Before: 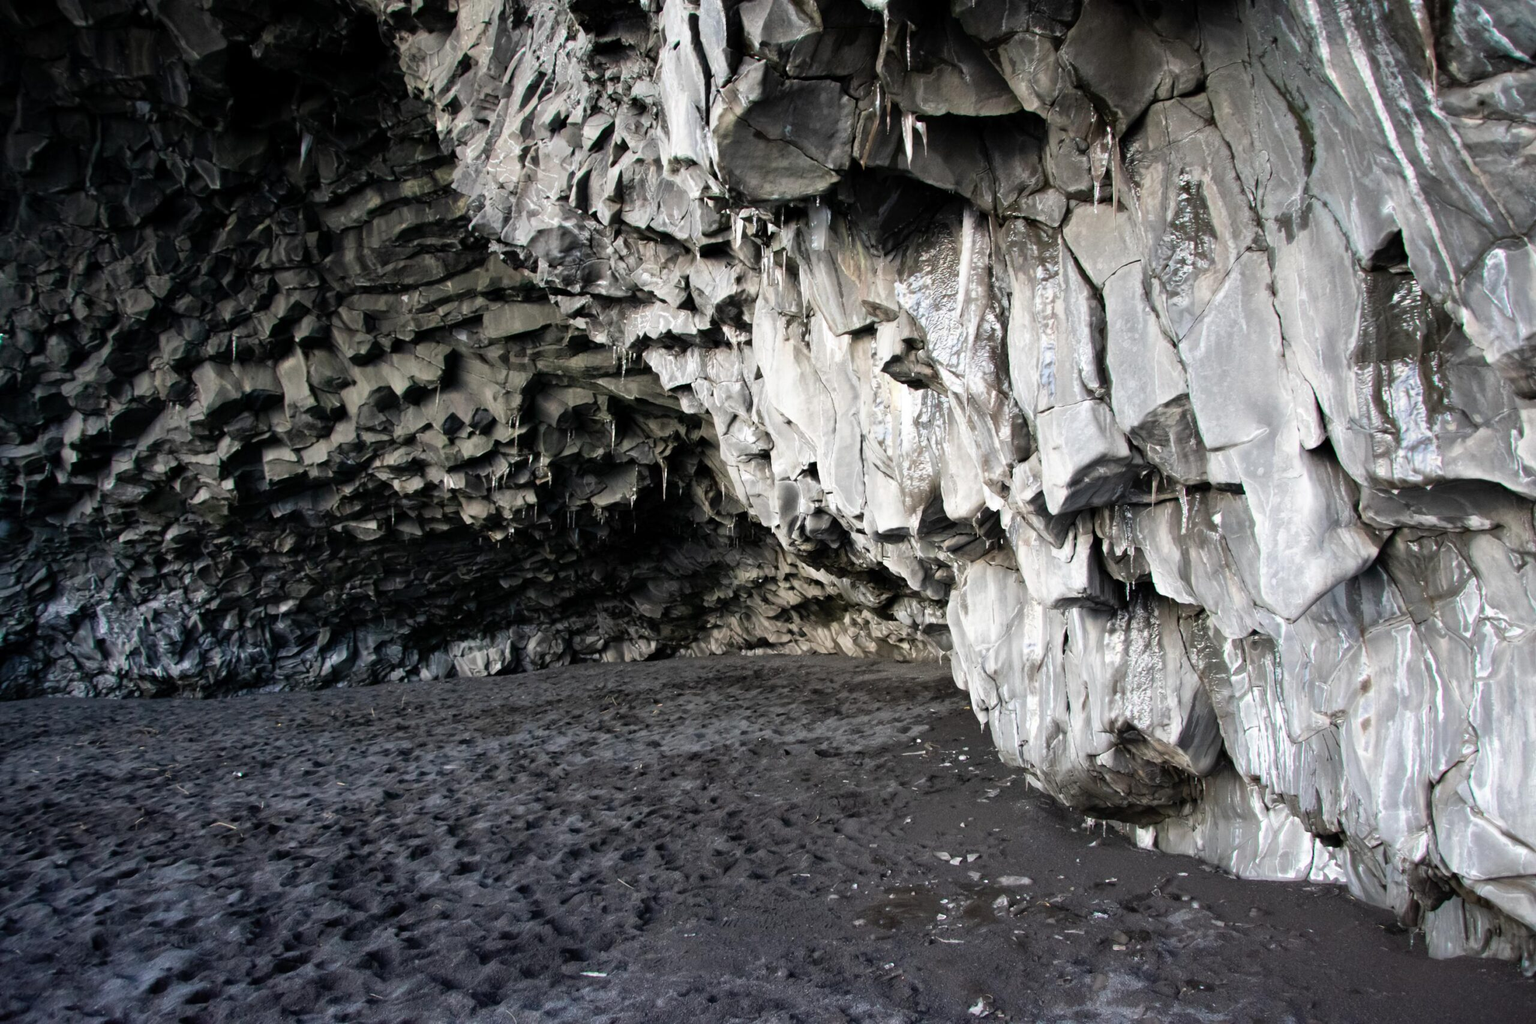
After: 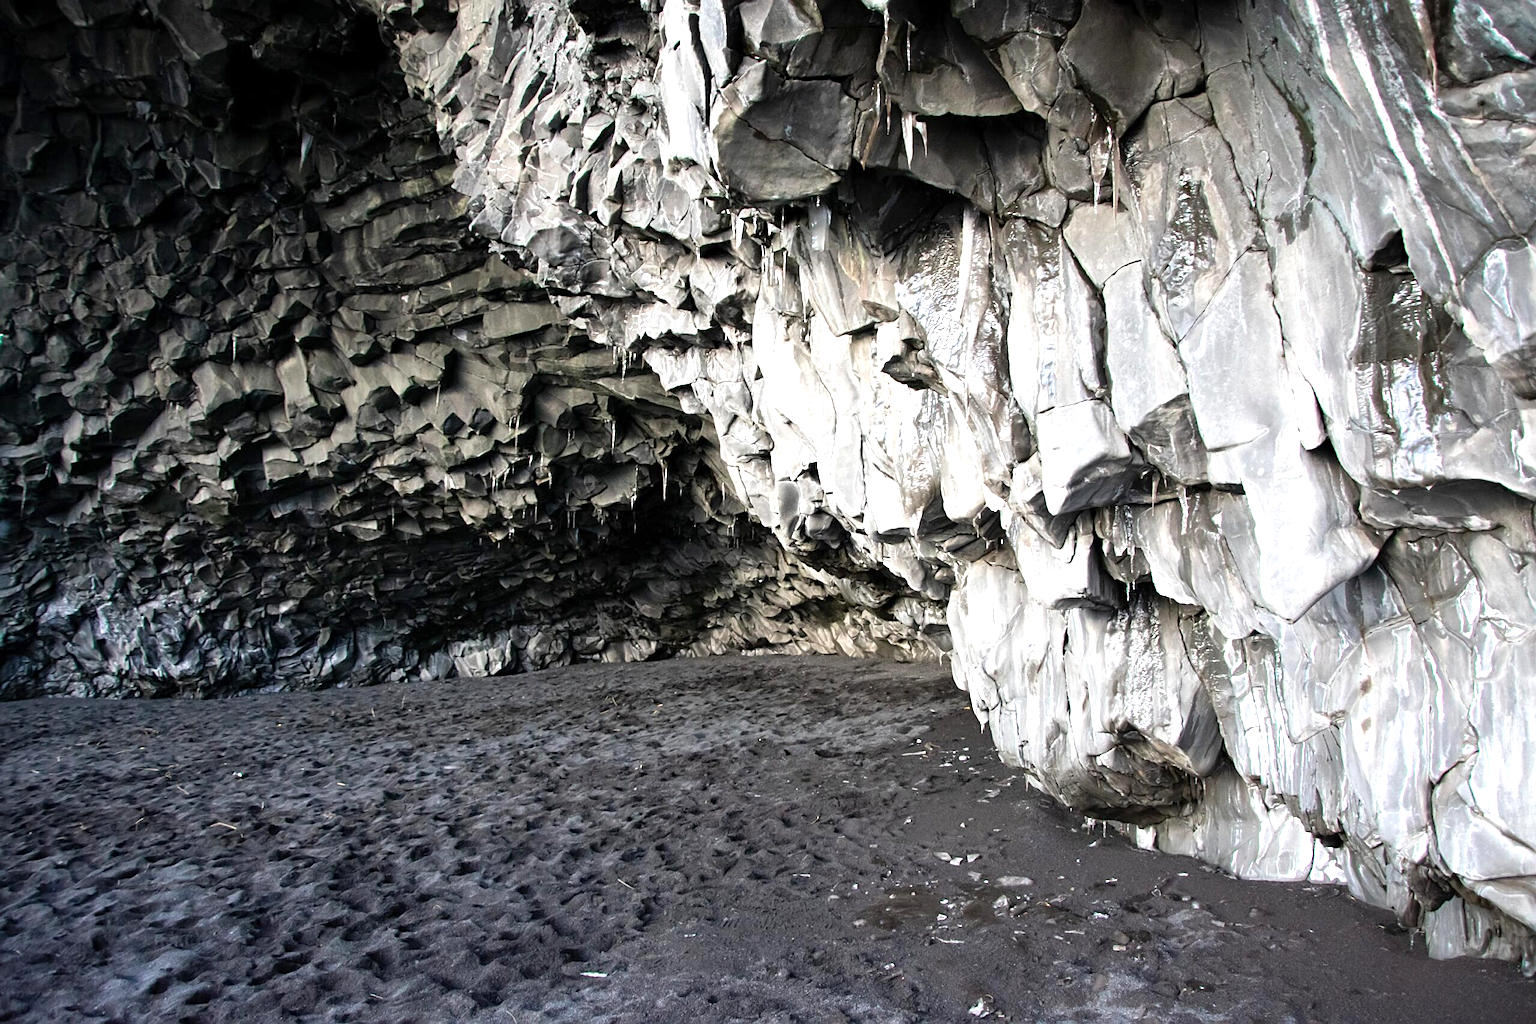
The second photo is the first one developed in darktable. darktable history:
sharpen: on, module defaults
exposure: exposure 0.61 EV, compensate exposure bias true, compensate highlight preservation false
